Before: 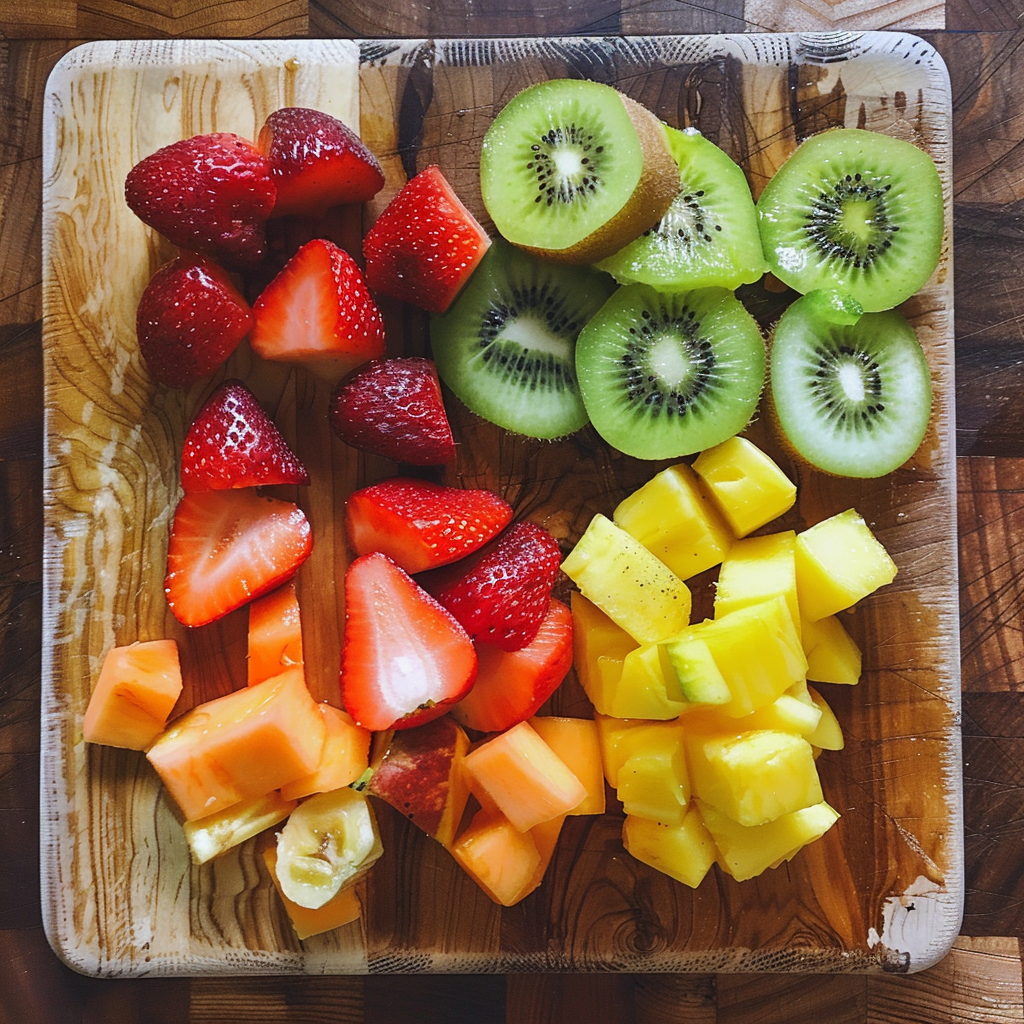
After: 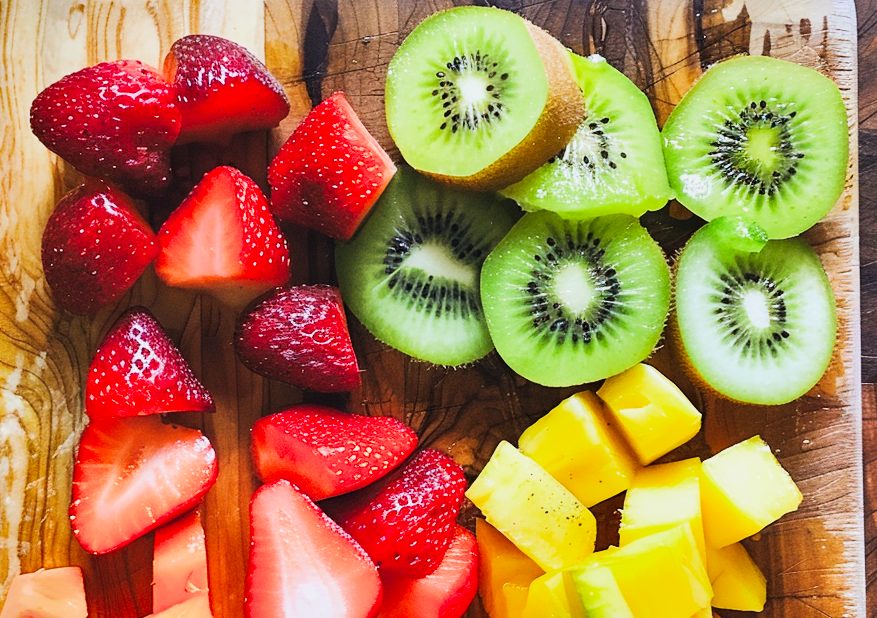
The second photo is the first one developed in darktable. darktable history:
crop and rotate: left 9.345%, top 7.22%, right 4.982%, bottom 32.331%
shadows and highlights: radius 108.52, shadows 23.73, highlights -59.32, low approximation 0.01, soften with gaussian
exposure: exposure 0.935 EV, compensate highlight preservation false
contrast brightness saturation: saturation 0.18
filmic rgb: black relative exposure -7.5 EV, white relative exposure 5 EV, hardness 3.31, contrast 1.3, contrast in shadows safe
